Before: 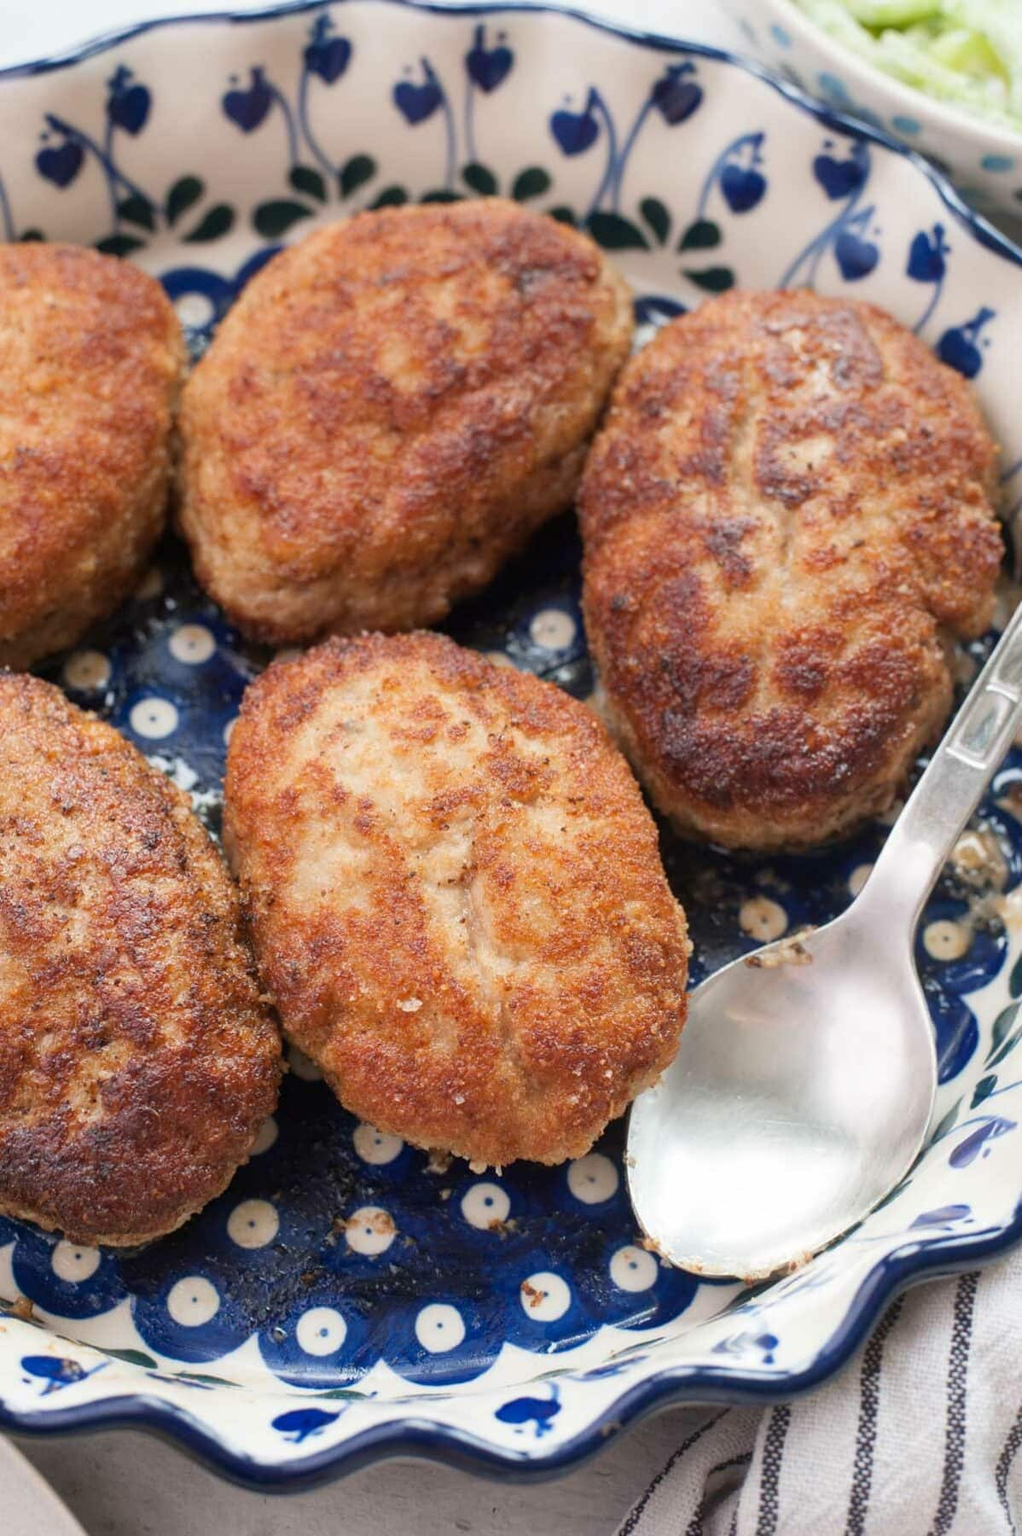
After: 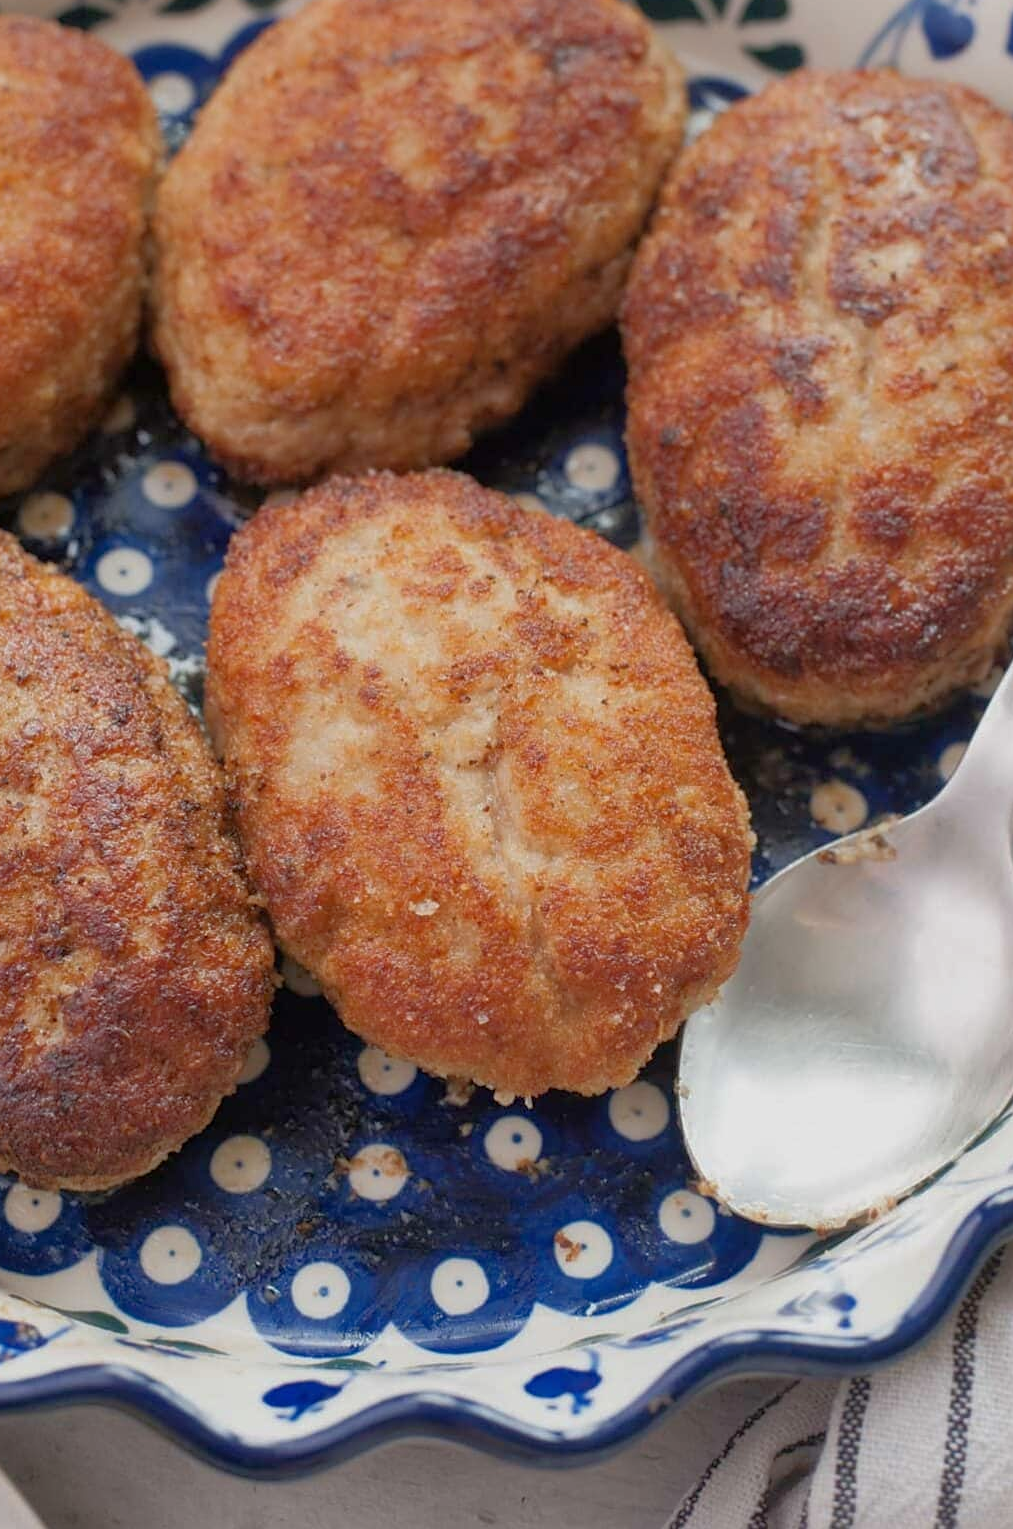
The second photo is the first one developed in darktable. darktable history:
crop and rotate: left 4.73%, top 15.035%, right 10.71%
tone equalizer: -8 EV 0.26 EV, -7 EV 0.424 EV, -6 EV 0.407 EV, -5 EV 0.282 EV, -3 EV -0.283 EV, -2 EV -0.401 EV, -1 EV -0.408 EV, +0 EV -0.226 EV, edges refinement/feathering 500, mask exposure compensation -1.57 EV, preserve details no
color calibration: illuminant same as pipeline (D50), adaptation XYZ, x 0.345, y 0.357, temperature 5008.1 K
sharpen: amount 0.208
